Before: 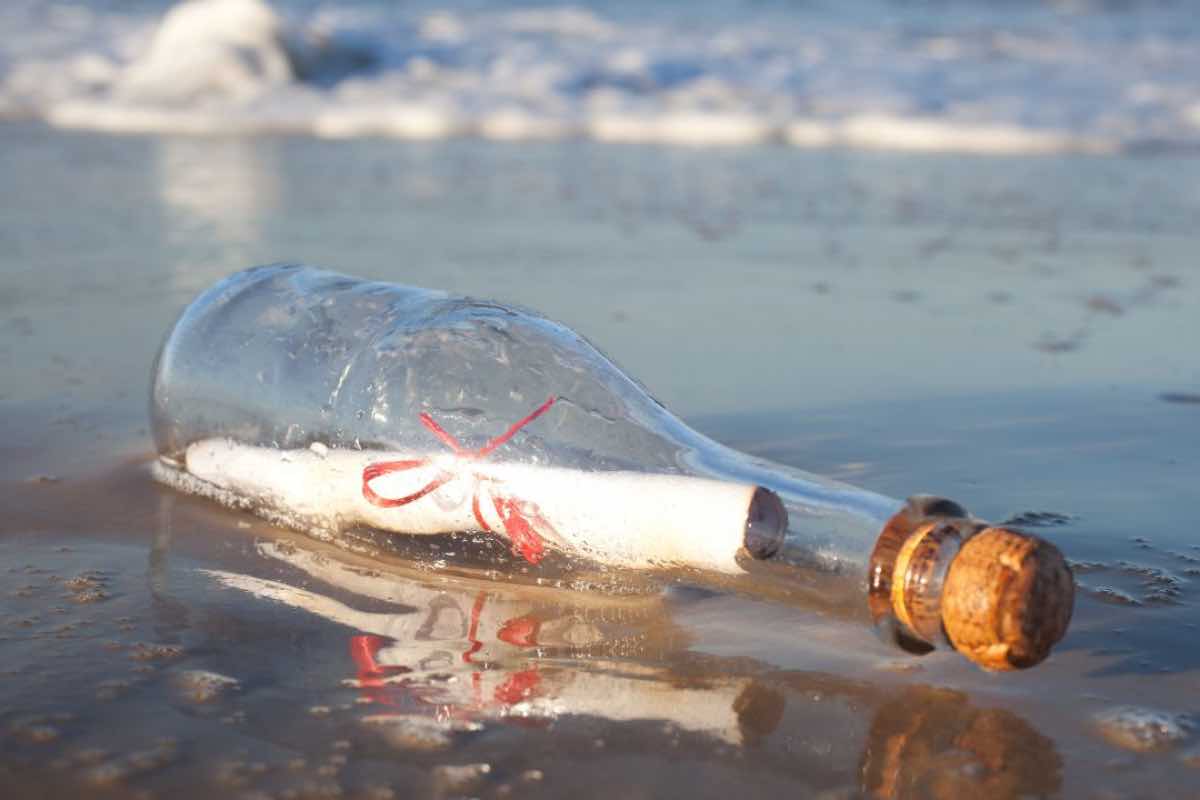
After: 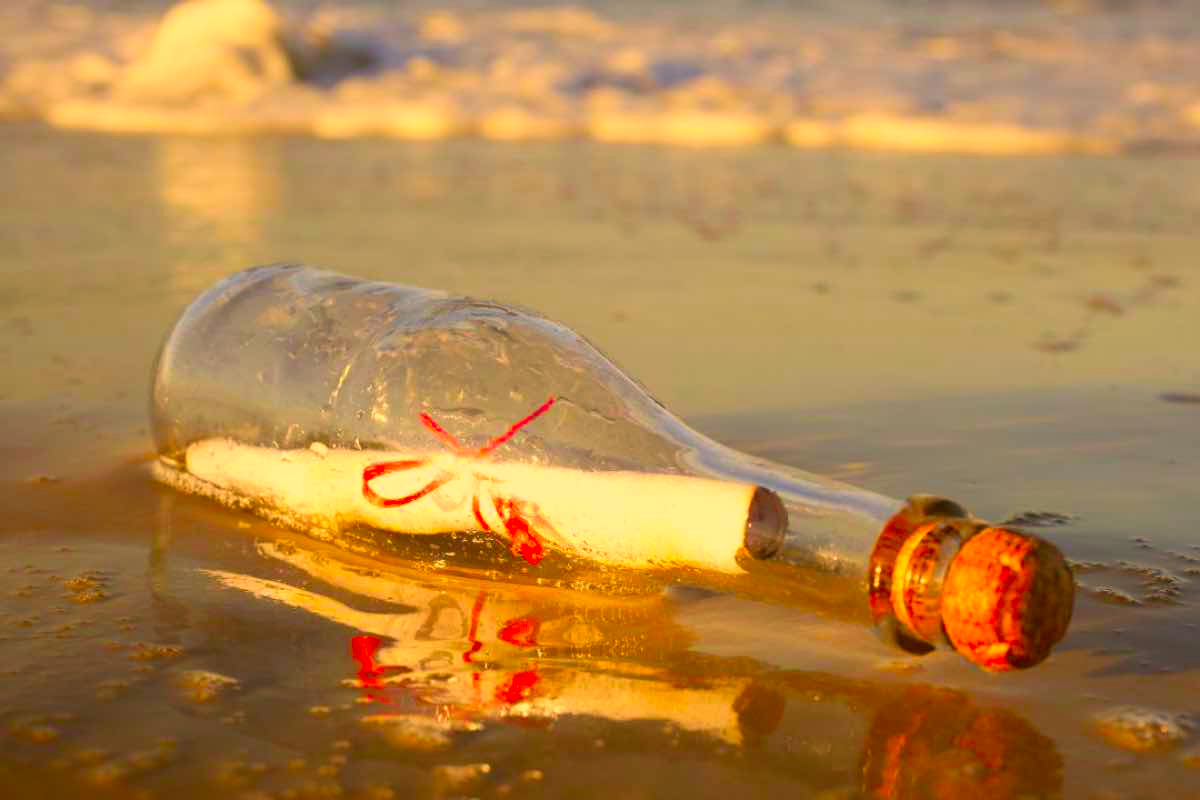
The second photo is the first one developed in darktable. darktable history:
color correction: highlights a* 11, highlights b* 30.19, shadows a* 2.8, shadows b* 16.85, saturation 1.74
